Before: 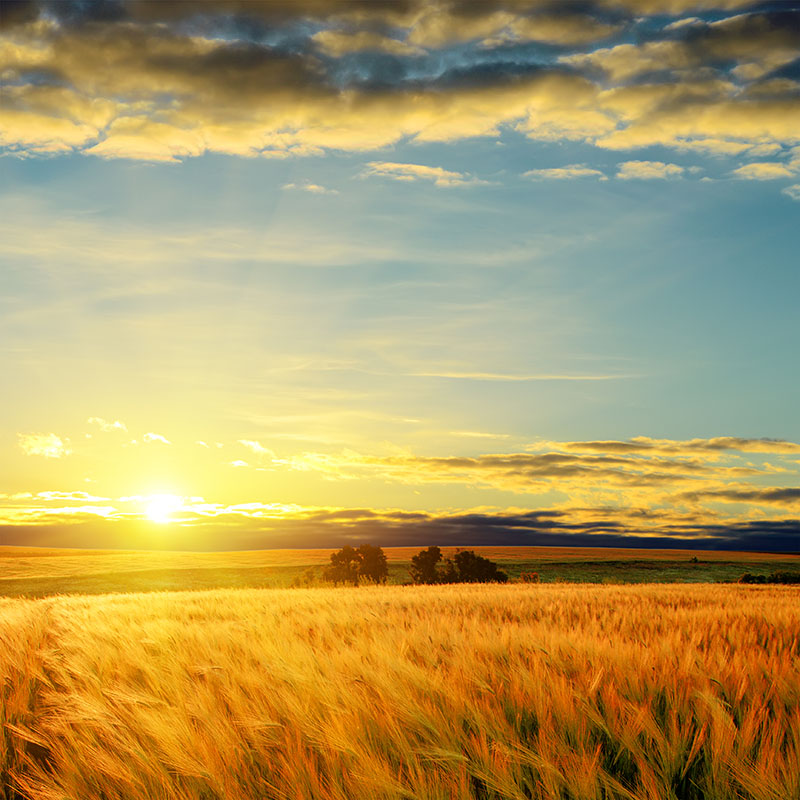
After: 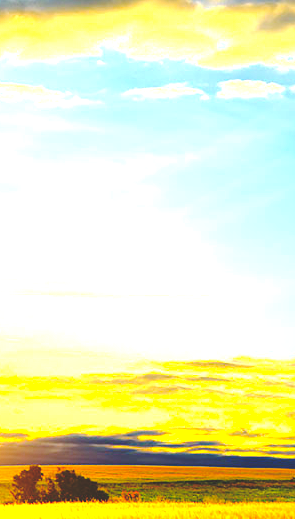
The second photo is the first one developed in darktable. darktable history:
base curve: curves: ch0 [(0, 0.024) (0.055, 0.065) (0.121, 0.166) (0.236, 0.319) (0.693, 0.726) (1, 1)], preserve colors none
crop and rotate: left 49.88%, top 10.131%, right 13.123%, bottom 24.873%
color balance rgb: shadows lift › chroma 2.038%, shadows lift › hue 216.93°, power › hue 60.14°, perceptual saturation grading › global saturation 29.854%, perceptual brilliance grading › highlights 8.781%, perceptual brilliance grading › mid-tones 3.553%, perceptual brilliance grading › shadows 1.616%
exposure: black level correction 0, exposure 1.387 EV, compensate exposure bias true, compensate highlight preservation false
local contrast: mode bilateral grid, contrast 21, coarseness 51, detail 129%, midtone range 0.2
